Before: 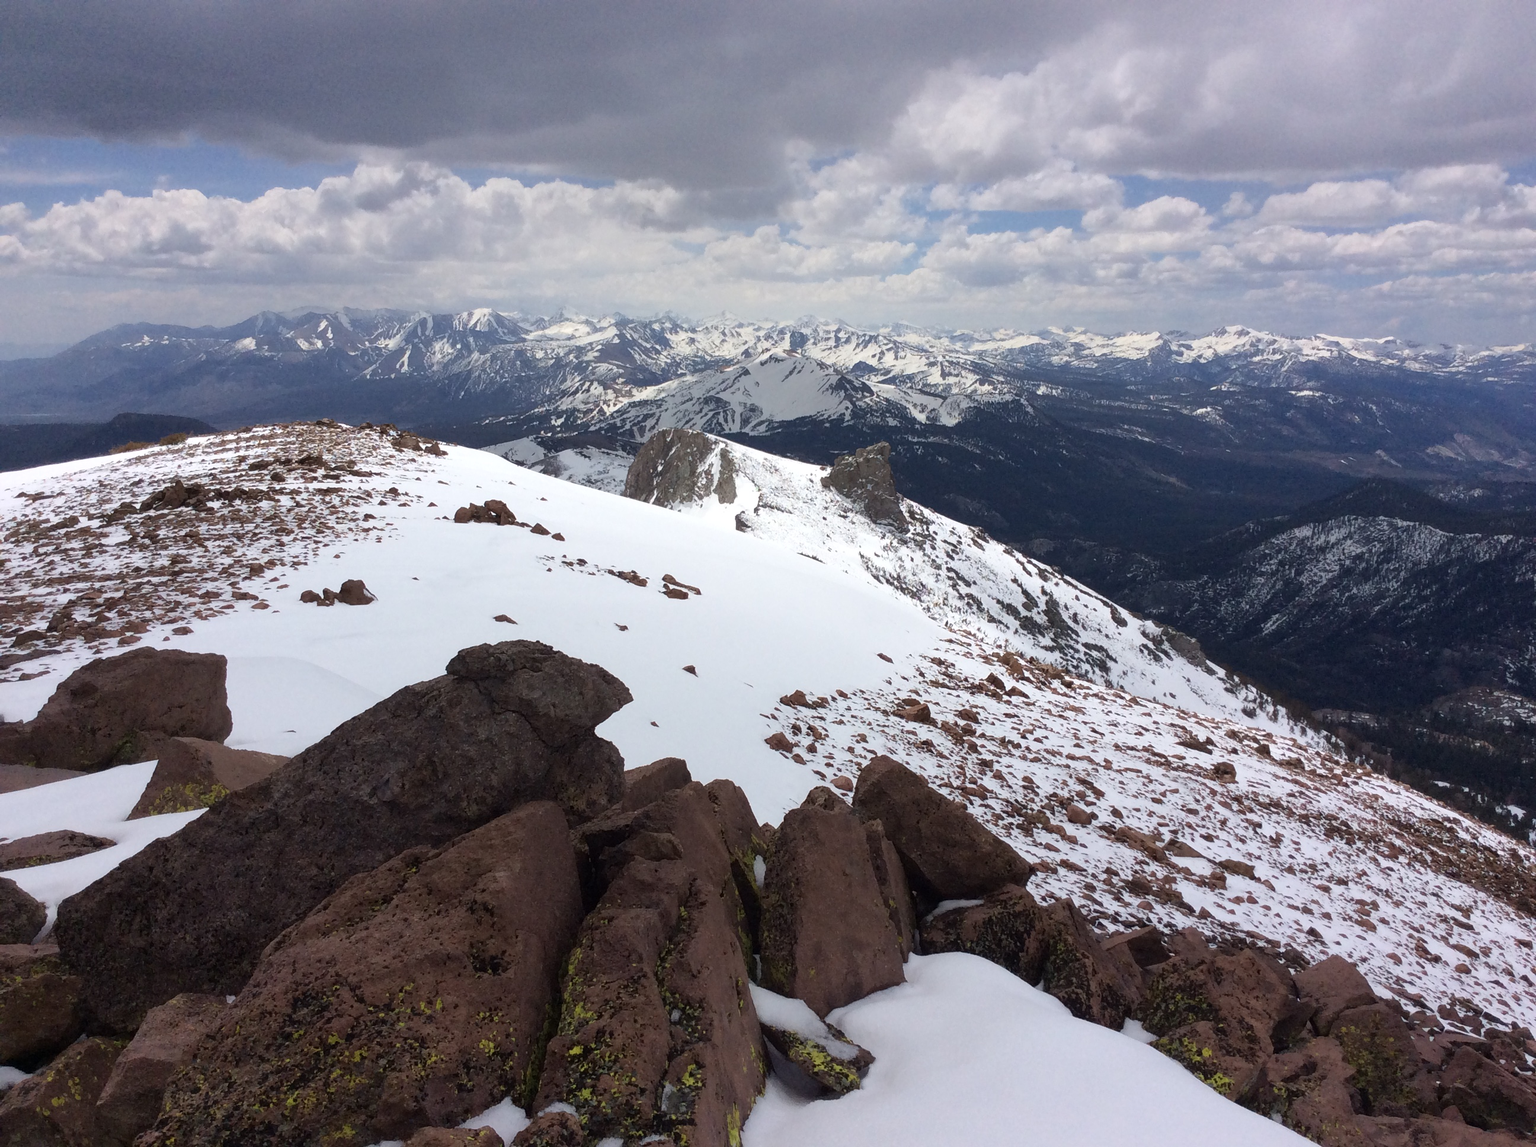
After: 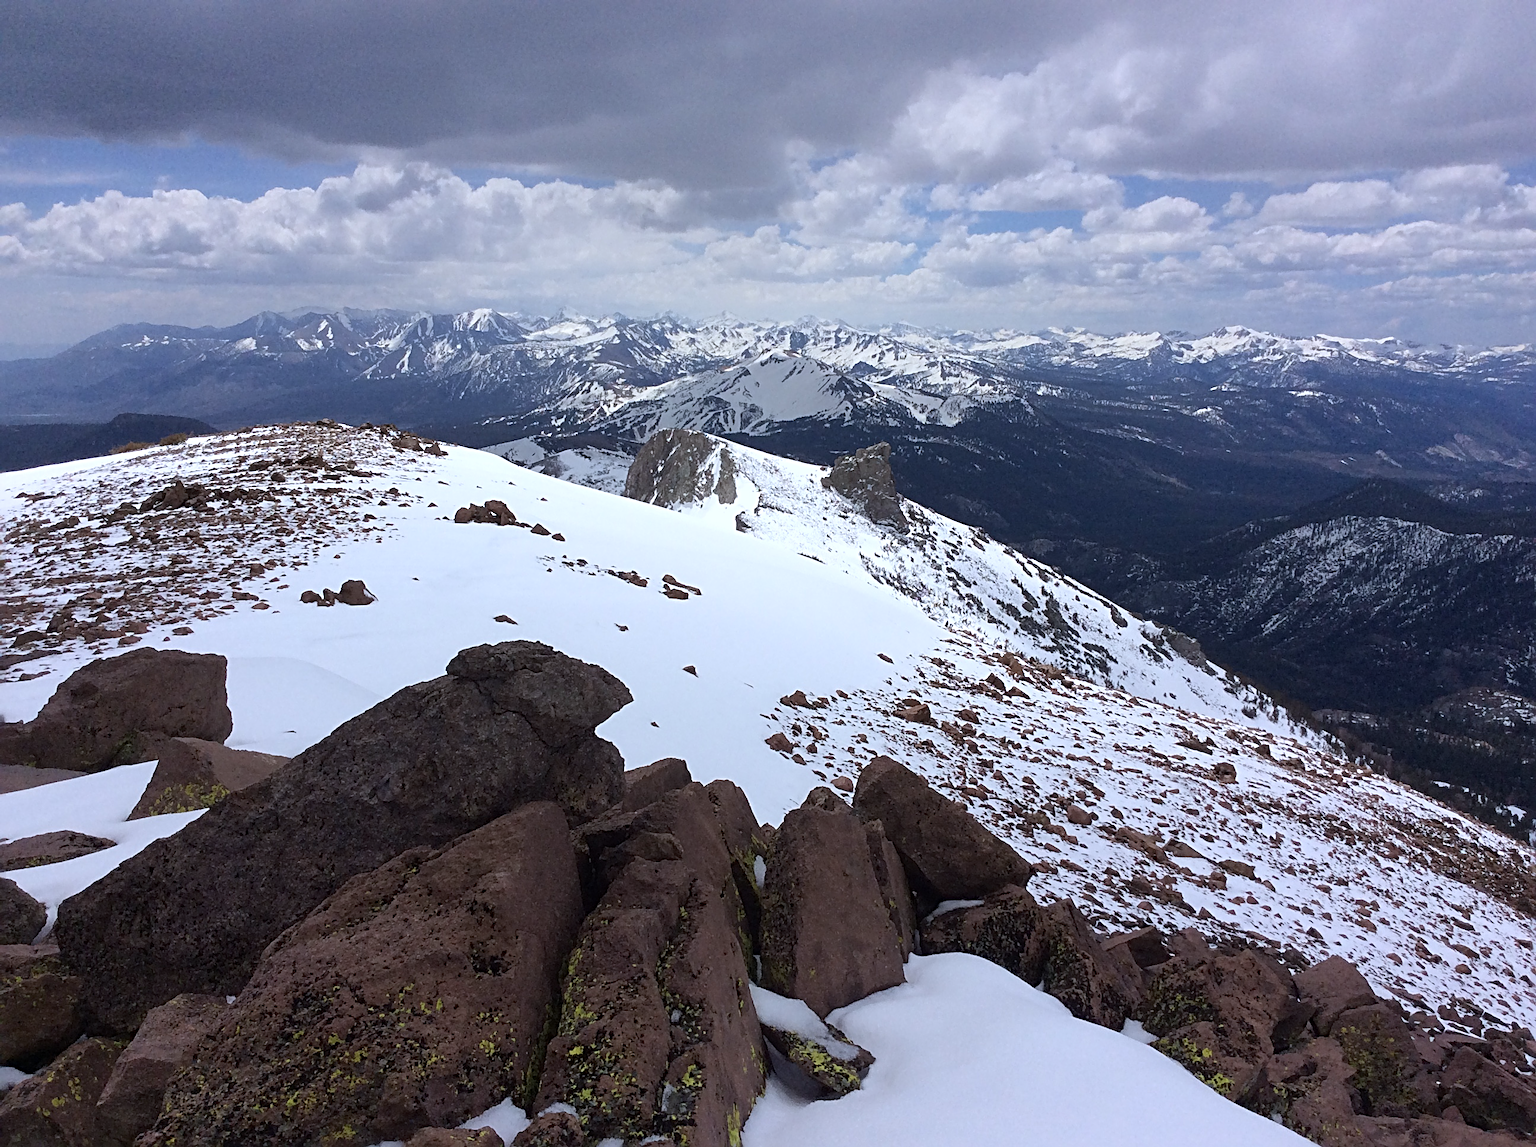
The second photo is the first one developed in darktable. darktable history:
white balance: red 0.954, blue 1.079
sharpen: radius 4
